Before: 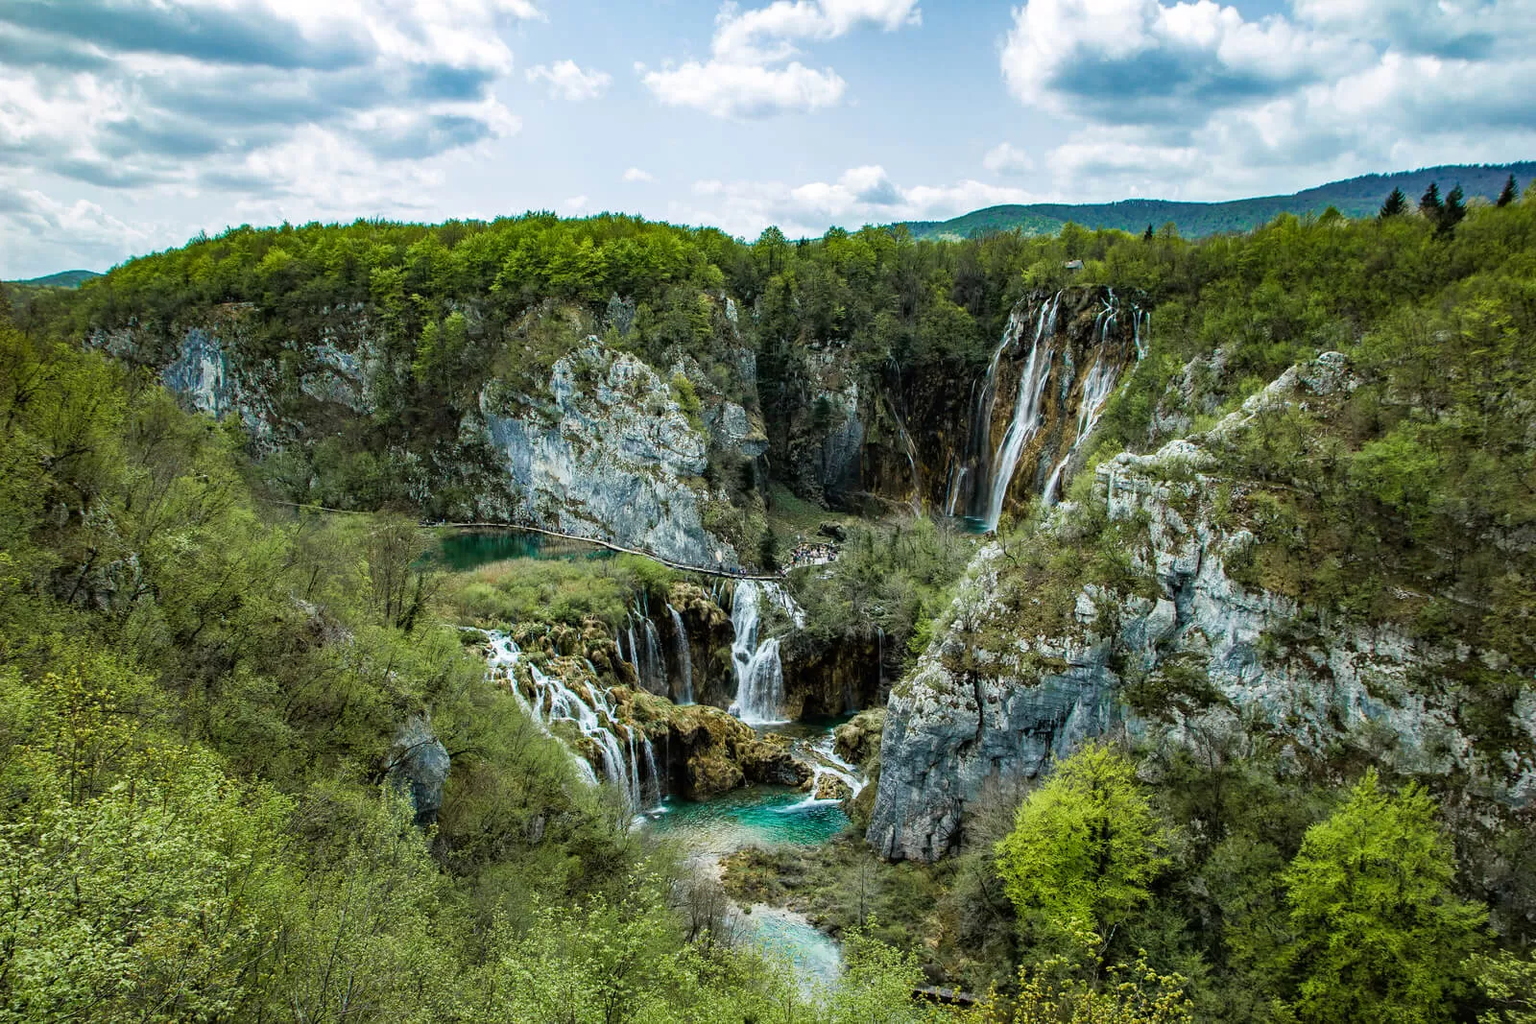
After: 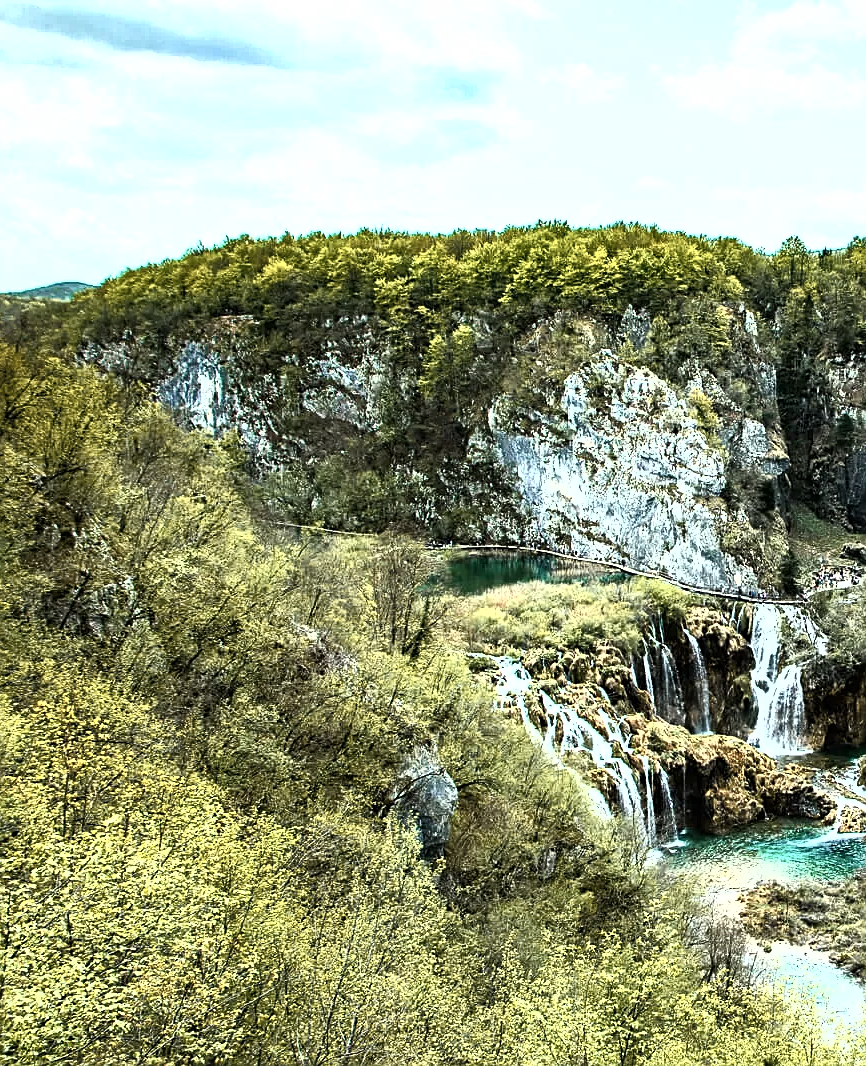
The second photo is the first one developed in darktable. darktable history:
sharpen: on, module defaults
crop: left 0.692%, right 45.158%, bottom 0.083%
color balance rgb: perceptual saturation grading › global saturation 0.618%, perceptual saturation grading › highlights -9.575%, perceptual saturation grading › mid-tones 18.568%, perceptual saturation grading › shadows 28.788%, perceptual brilliance grading › highlights 14.438%, perceptual brilliance grading › mid-tones -6.984%, perceptual brilliance grading › shadows -27.035%
exposure: exposure 1.001 EV, compensate highlight preservation false
shadows and highlights: shadows 20.58, highlights -20.72, soften with gaussian
color zones: curves: ch1 [(0, 0.455) (0.063, 0.455) (0.286, 0.495) (0.429, 0.5) (0.571, 0.5) (0.714, 0.5) (0.857, 0.5) (1, 0.455)]; ch2 [(0, 0.532) (0.063, 0.521) (0.233, 0.447) (0.429, 0.489) (0.571, 0.5) (0.714, 0.5) (0.857, 0.5) (1, 0.532)]
tone equalizer: edges refinement/feathering 500, mask exposure compensation -1.57 EV, preserve details no
contrast brightness saturation: contrast 0.1, saturation -0.291
